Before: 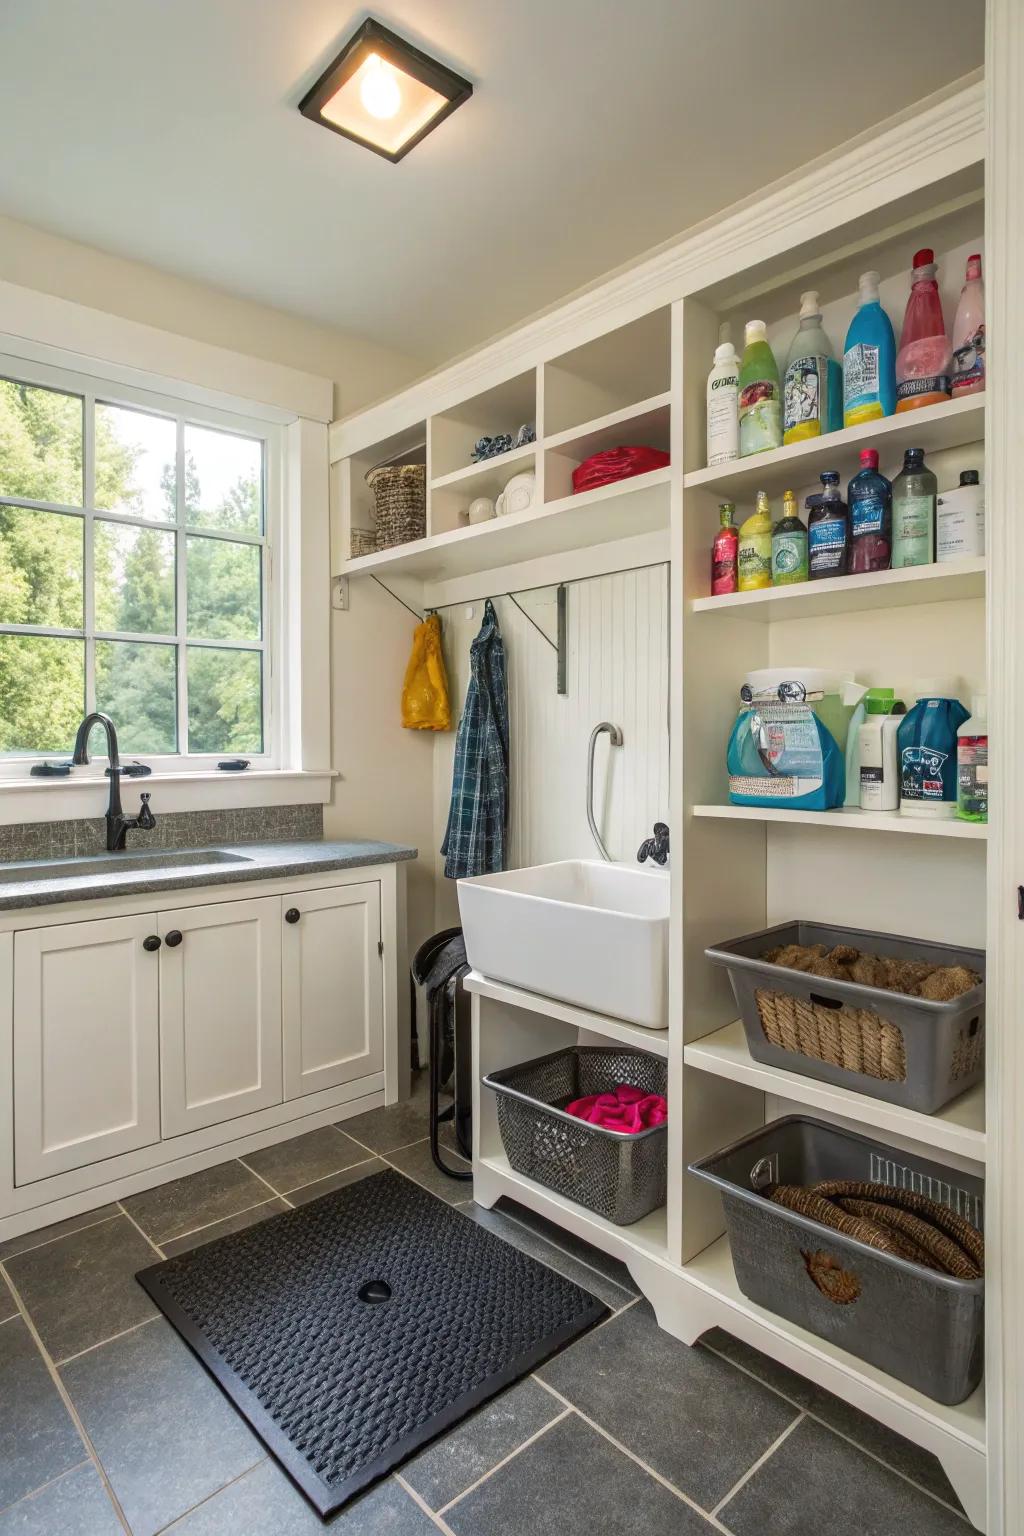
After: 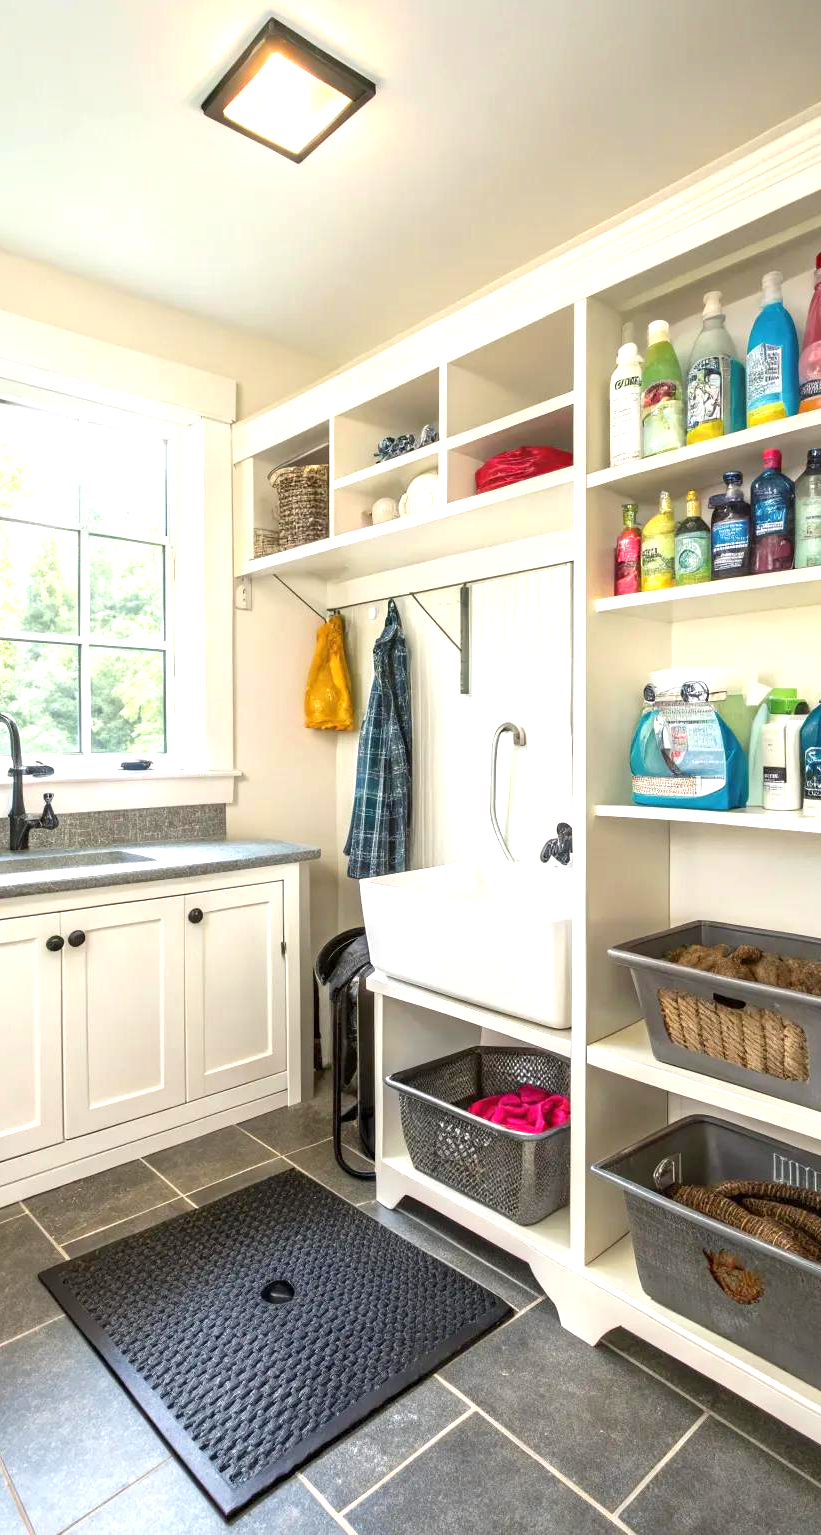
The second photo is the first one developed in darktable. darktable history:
crop and rotate: left 9.564%, right 10.174%
exposure: black level correction 0.001, exposure 1 EV, compensate highlight preservation false
